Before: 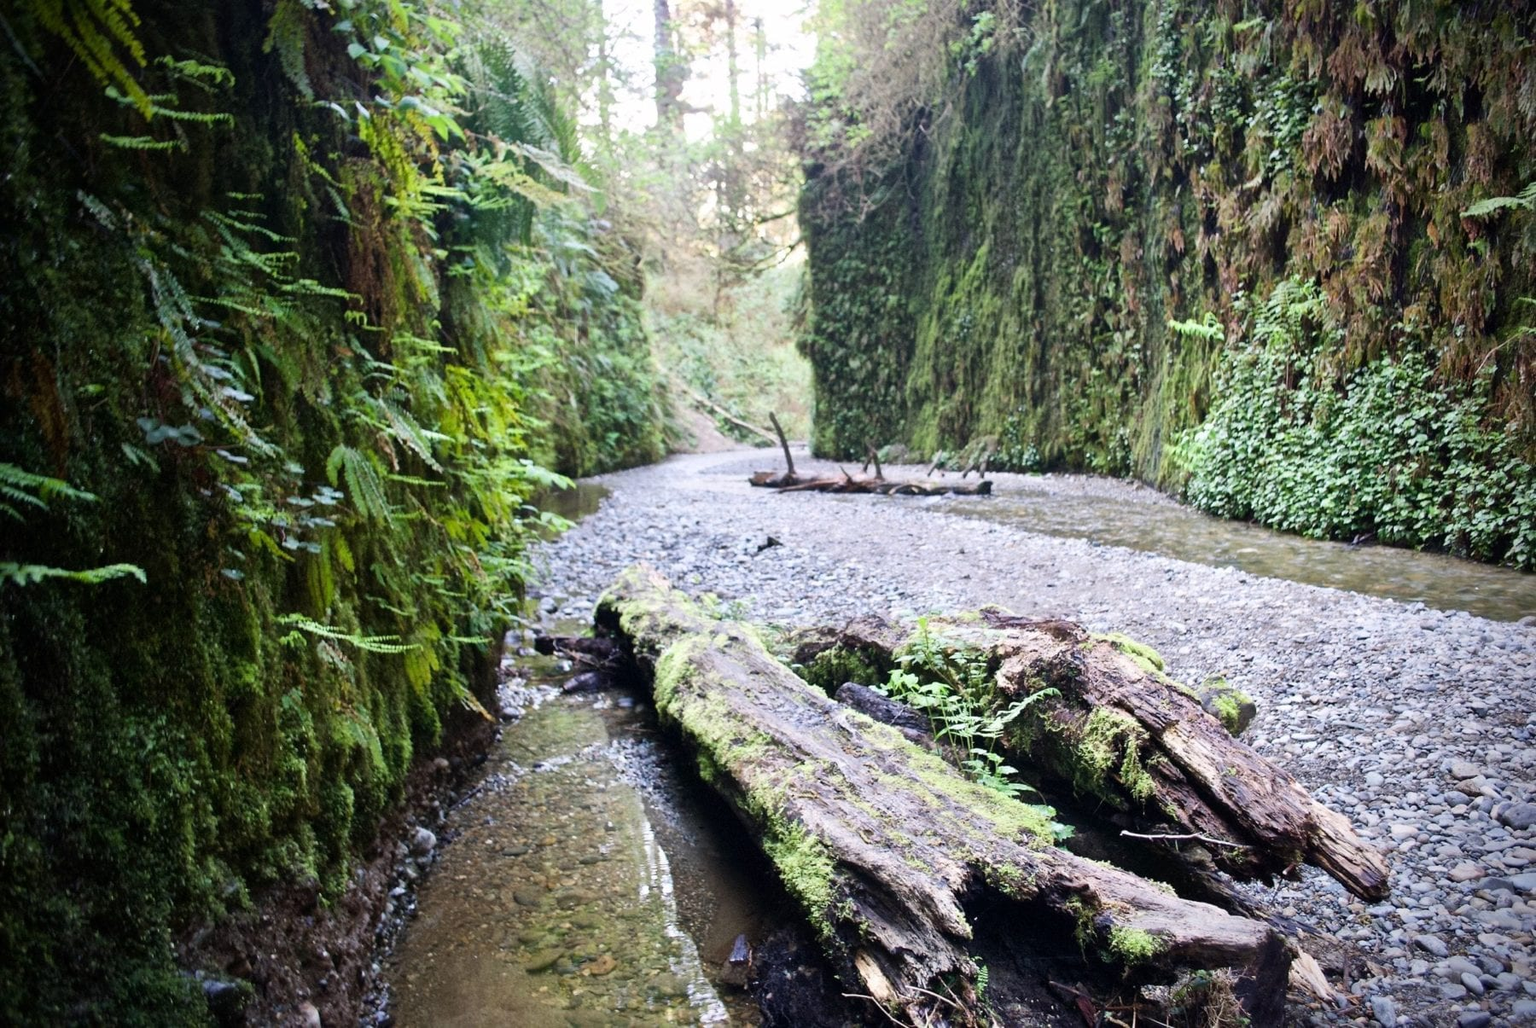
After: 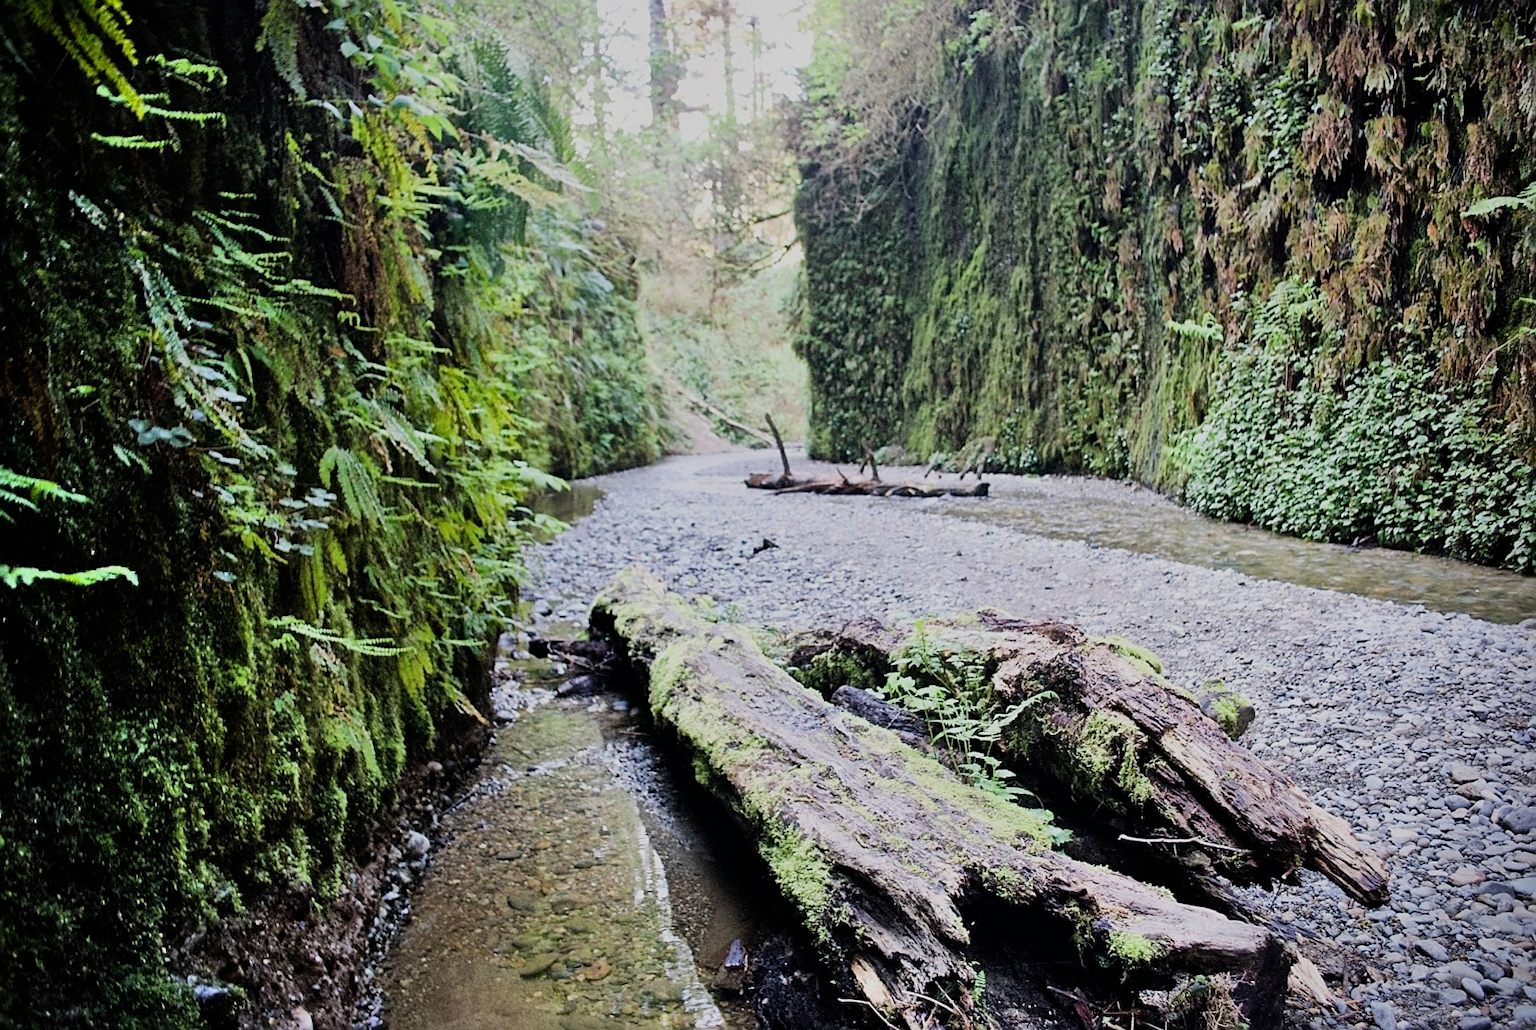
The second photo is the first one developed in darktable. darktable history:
crop and rotate: left 0.614%, top 0.179%, bottom 0.309%
sharpen: on, module defaults
shadows and highlights: shadows 49, highlights -41, soften with gaussian
filmic rgb: black relative exposure -7.65 EV, white relative exposure 4.56 EV, hardness 3.61
